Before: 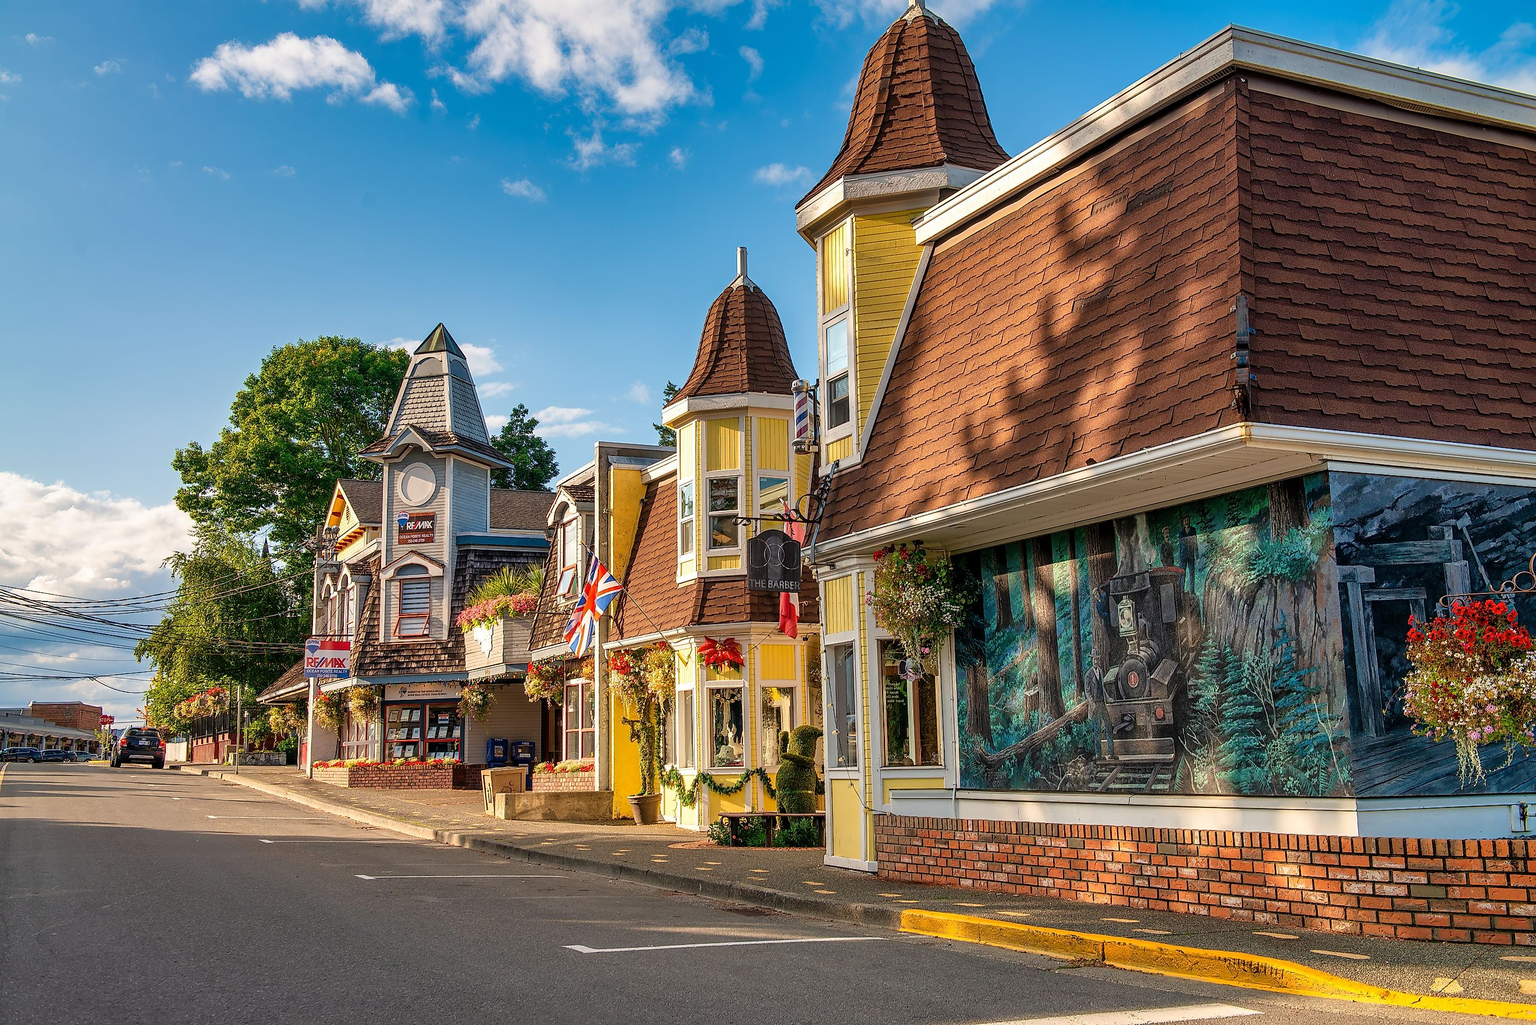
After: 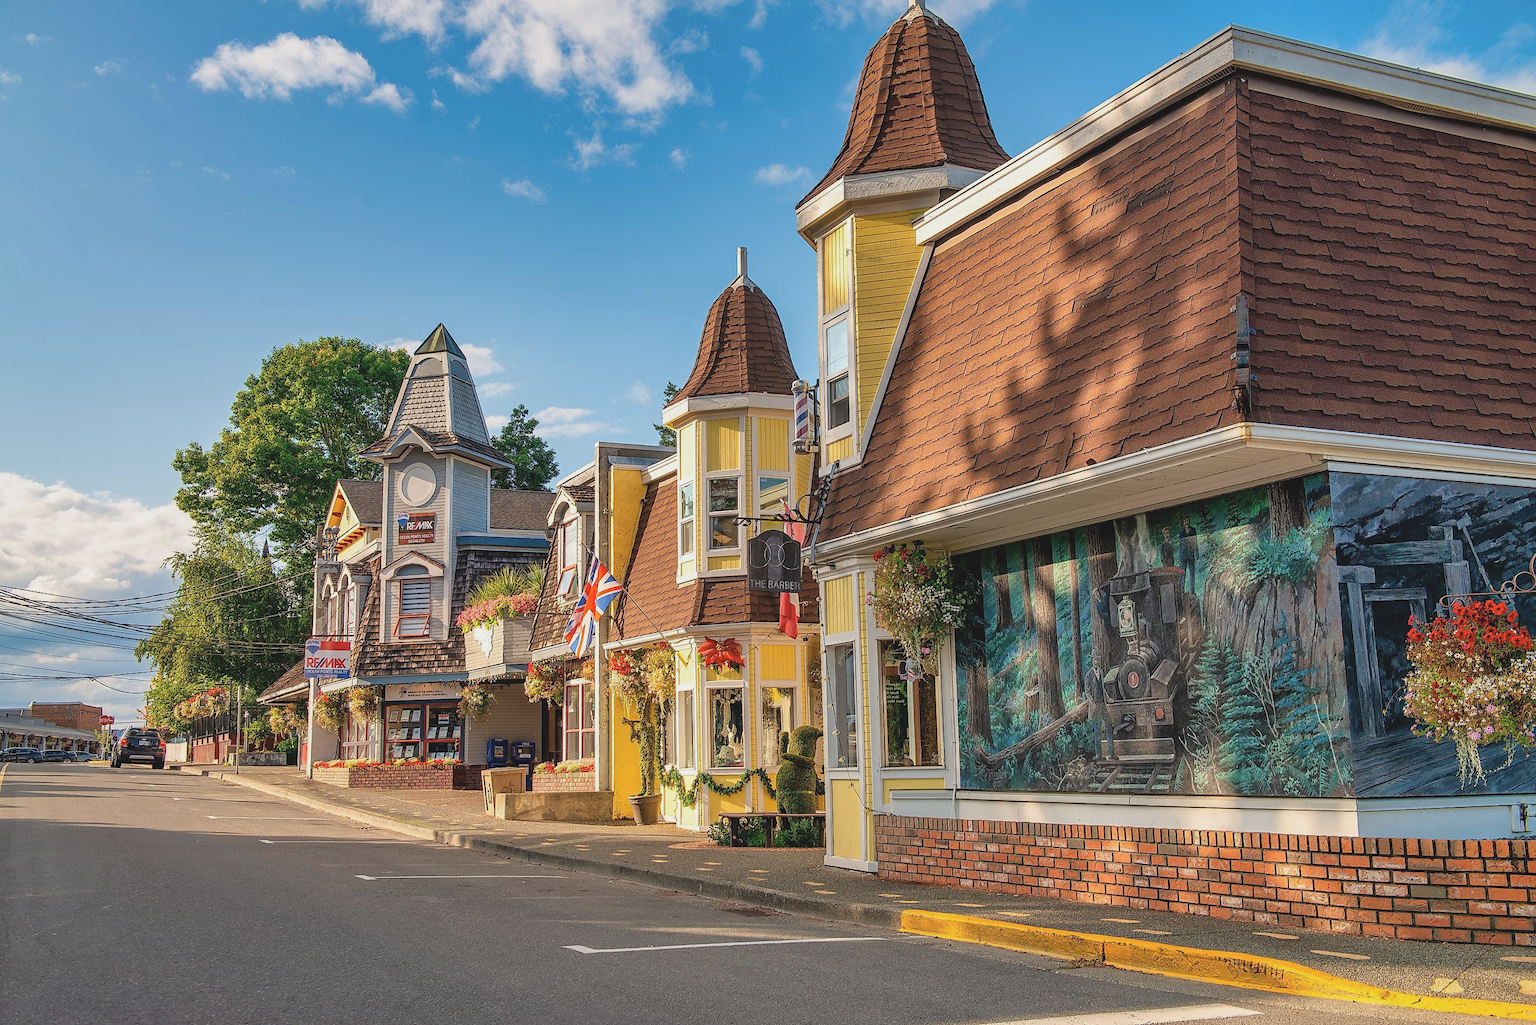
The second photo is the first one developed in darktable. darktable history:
contrast brightness saturation: contrast -0.138, brightness 0.047, saturation -0.117
